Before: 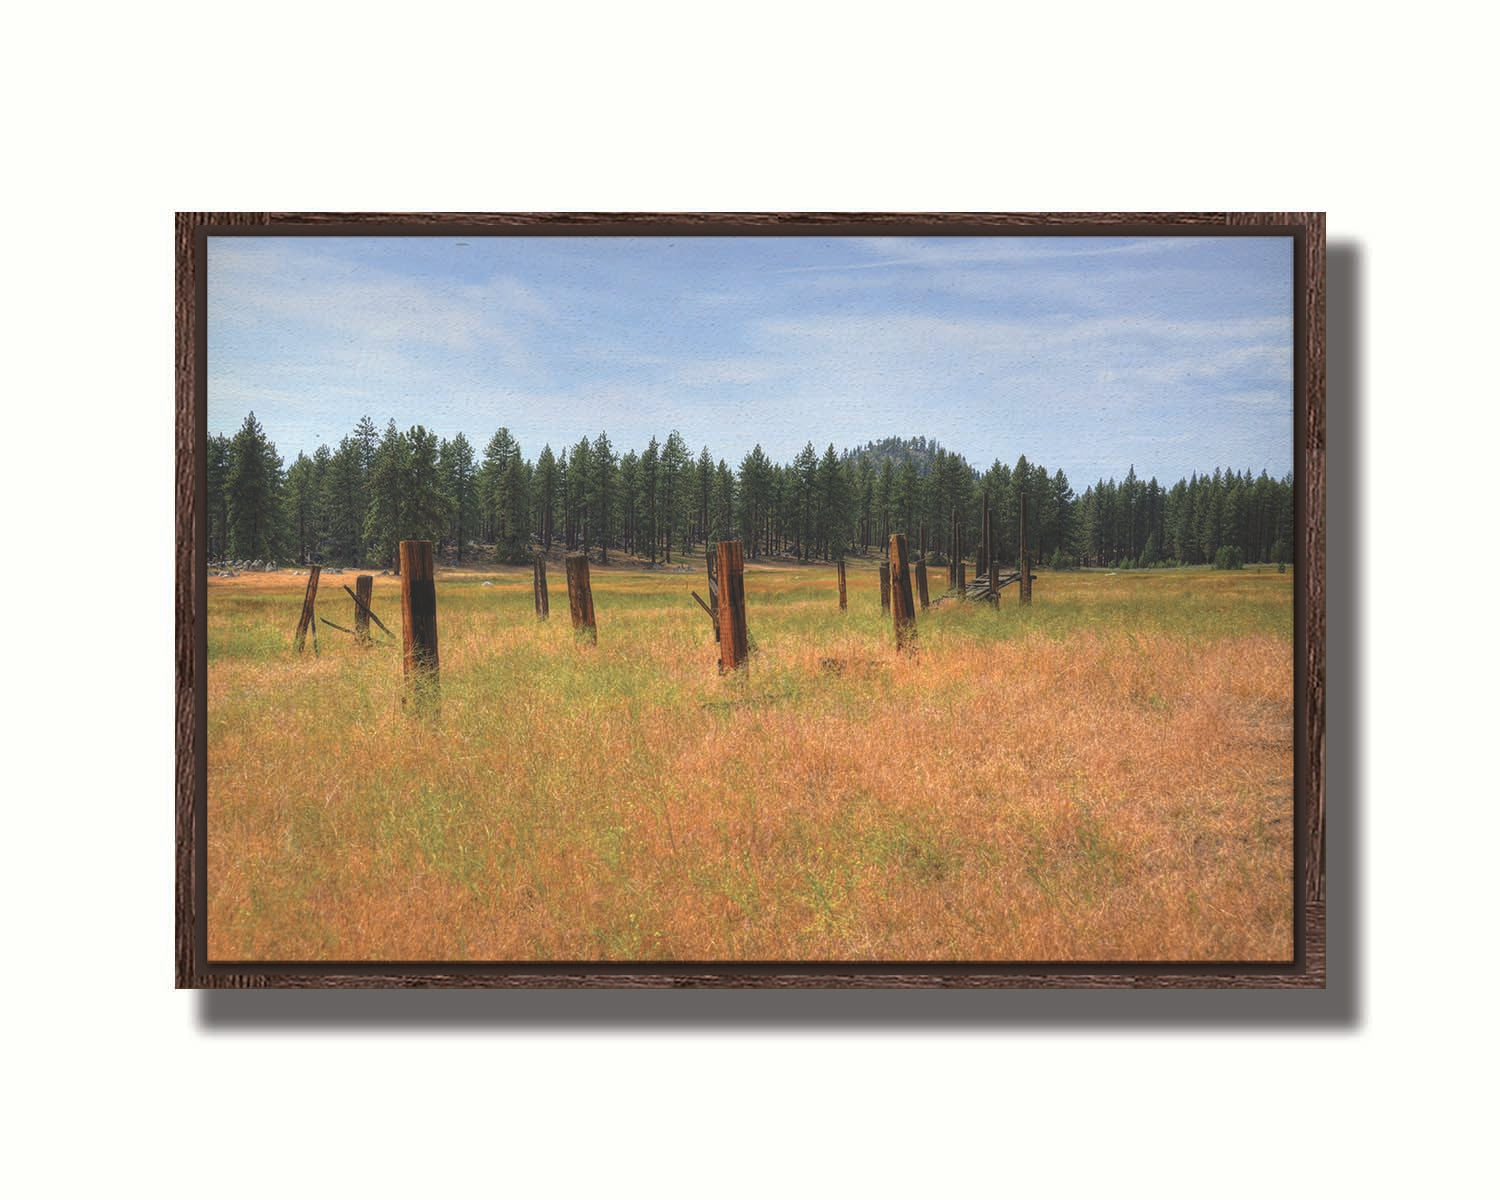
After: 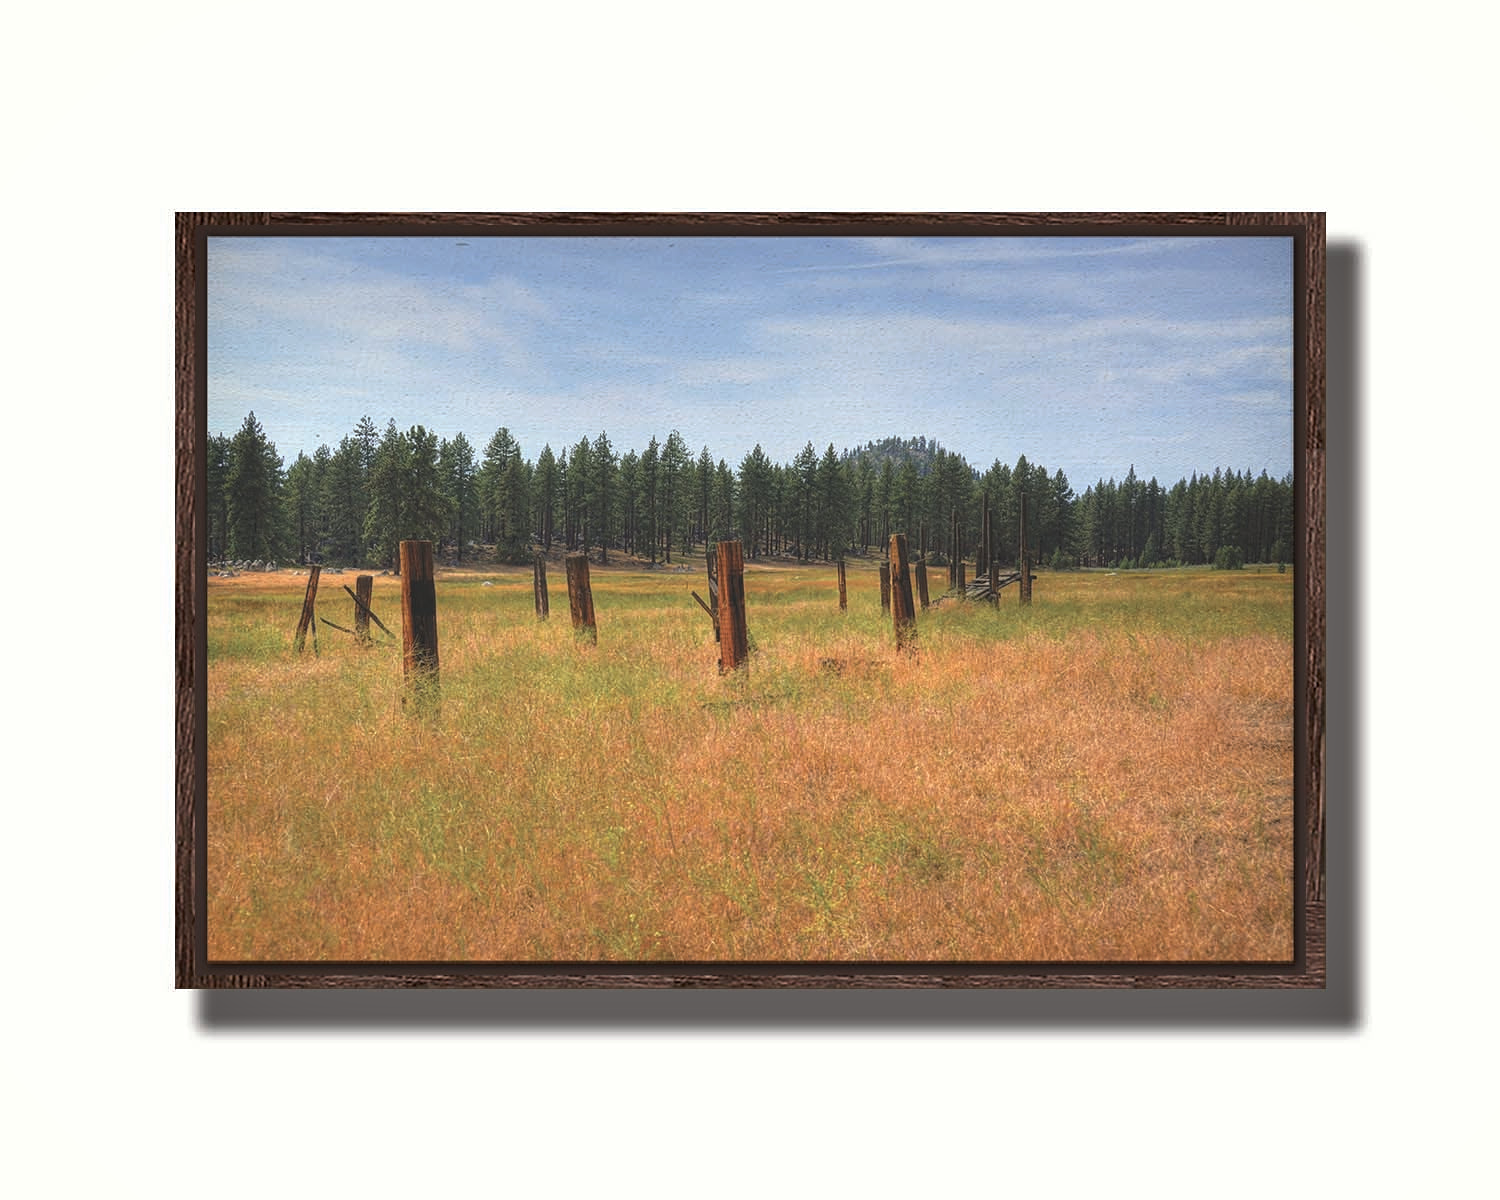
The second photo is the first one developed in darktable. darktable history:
sharpen: amount 0.209
shadows and highlights: shadows 31.72, highlights -32.57, soften with gaussian
